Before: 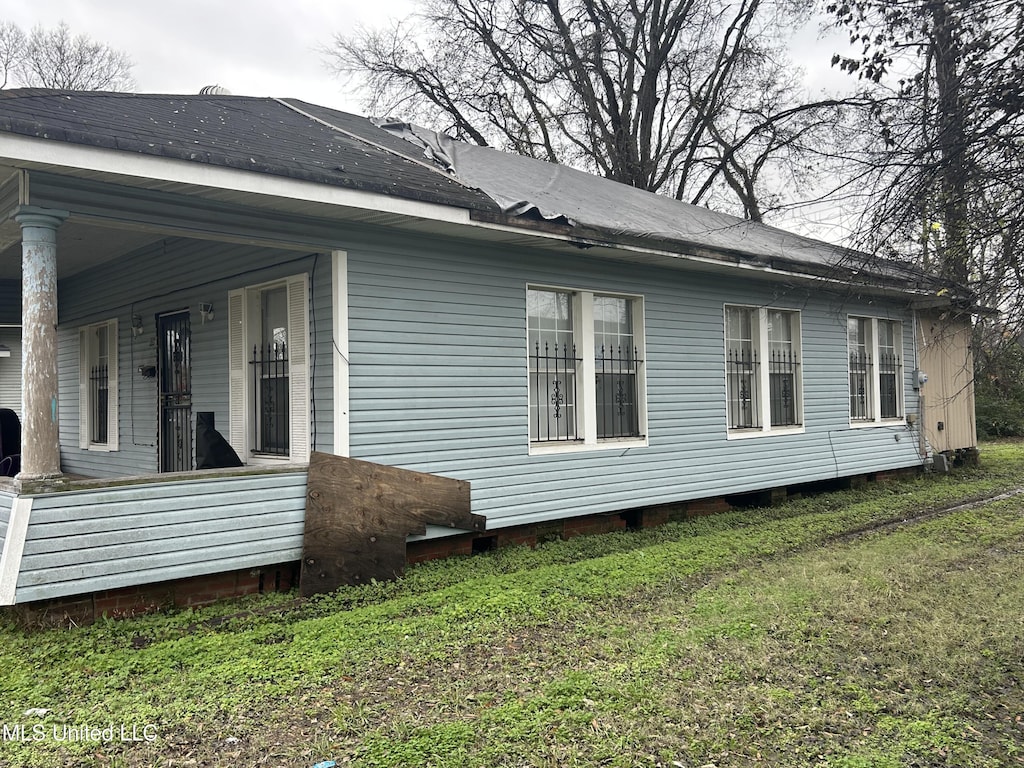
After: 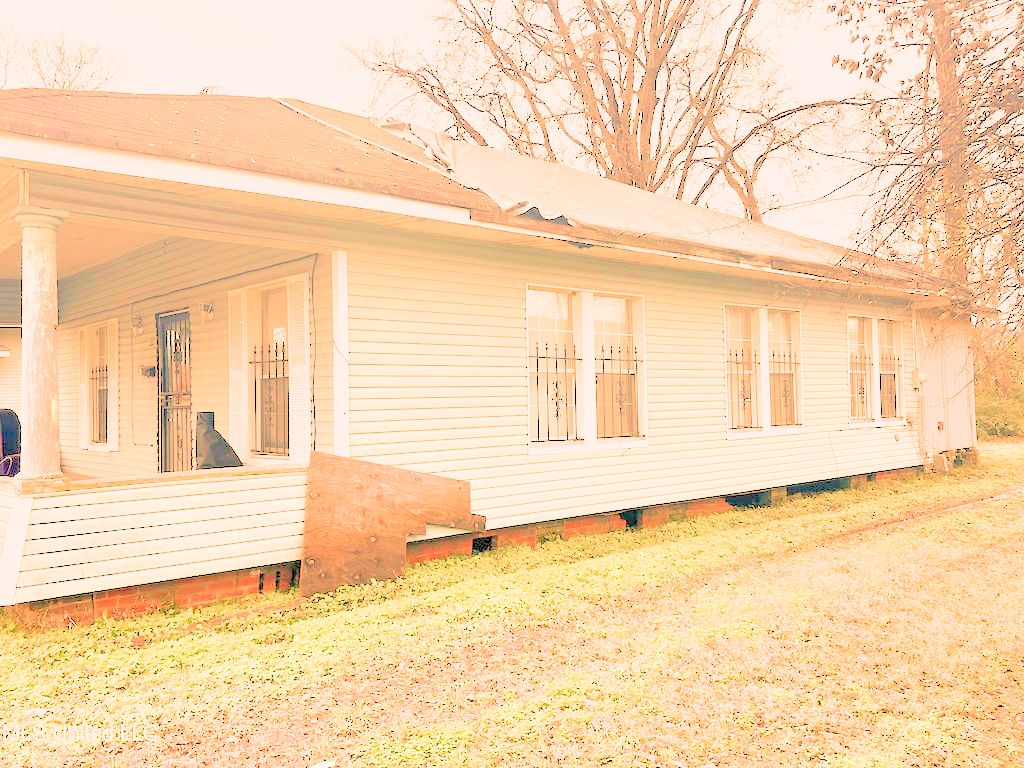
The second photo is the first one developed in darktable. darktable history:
filmic rgb: middle gray luminance 2.5%, black relative exposure -10 EV, white relative exposure 7 EV, threshold 6 EV, dynamic range scaling 10%, target black luminance 0%, hardness 3.19, latitude 44.39%, contrast 0.682, highlights saturation mix 5%, shadows ↔ highlights balance 13.63%, add noise in highlights 0, color science v3 (2019), use custom middle-gray values true, iterations of high-quality reconstruction 0, contrast in highlights soft, enable highlight reconstruction true
exposure: exposure 0.74 EV, compensate highlight preservation false
white balance: red 1.467, blue 0.684
levels: levels [0.072, 0.414, 0.976]
